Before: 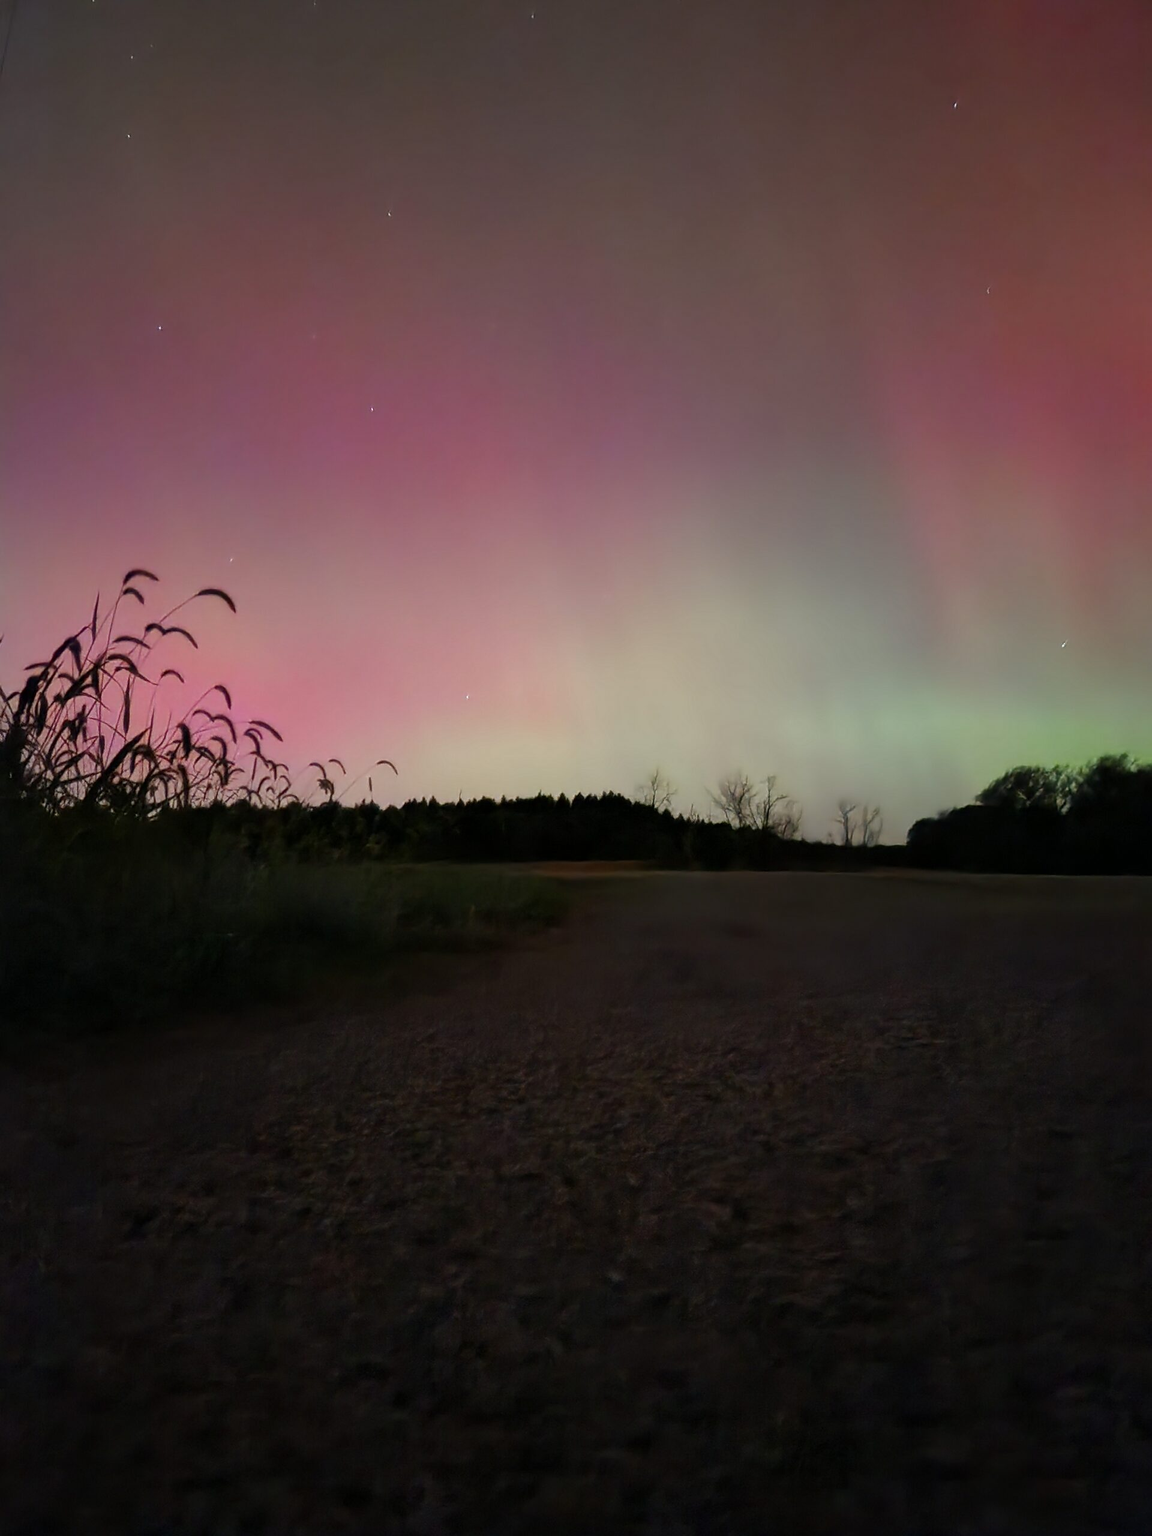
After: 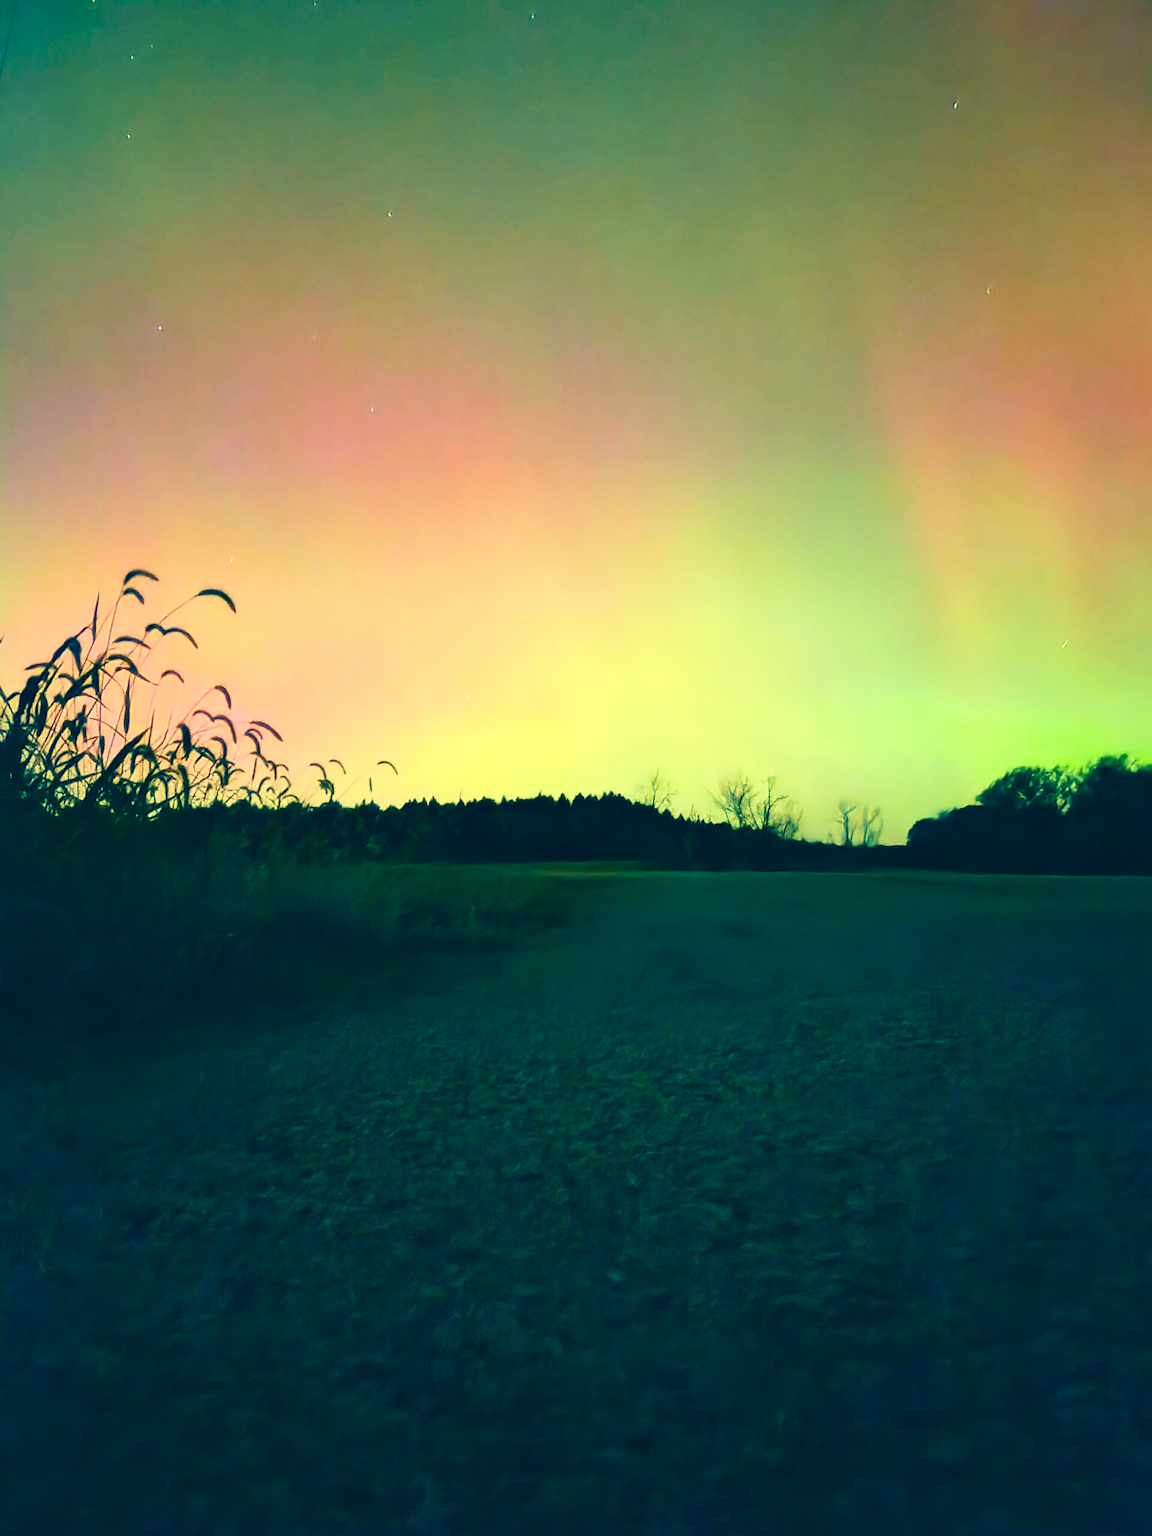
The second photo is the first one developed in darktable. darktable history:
exposure: black level correction 0, exposure 1.099 EV, compensate highlight preservation false
color correction: highlights a* -16.11, highlights b* 39.59, shadows a* -39.36, shadows b* -26.8
contrast brightness saturation: contrast 0.205, brightness 0.161, saturation 0.221
velvia: strength 40.09%
